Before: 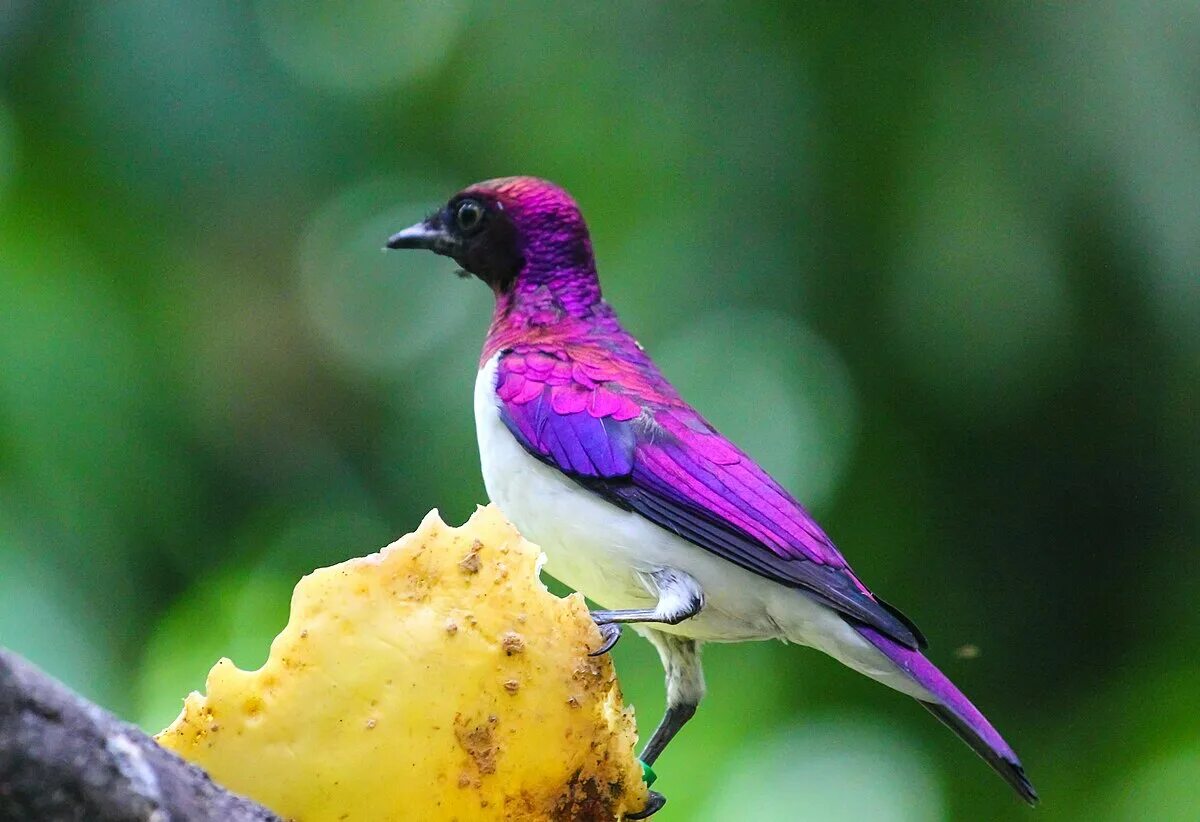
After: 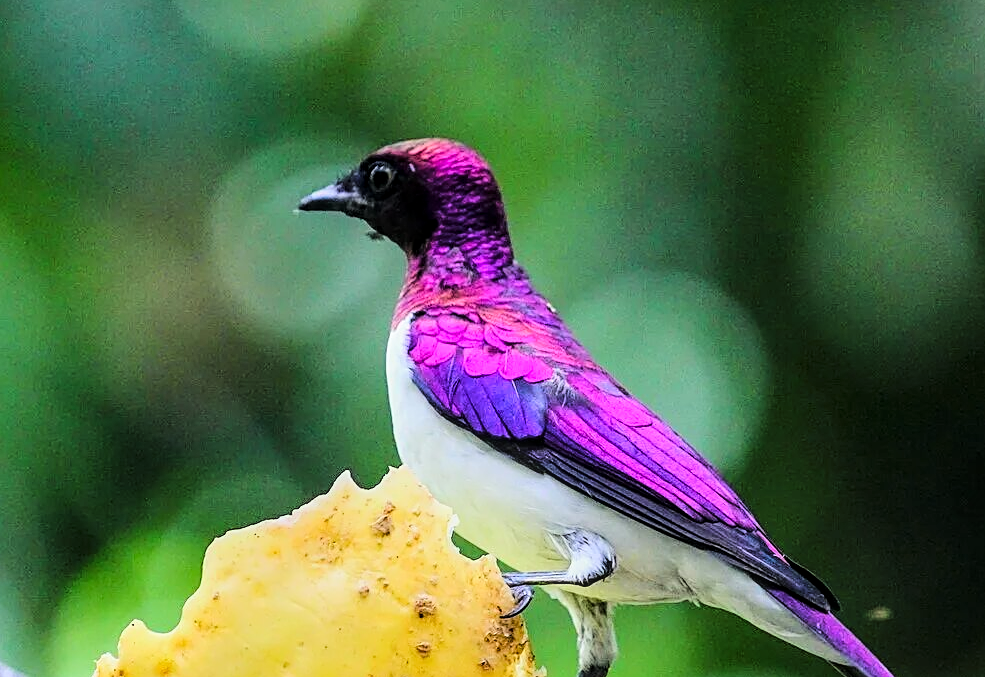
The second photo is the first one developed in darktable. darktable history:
sharpen: on, module defaults
tone curve: curves: ch0 [(0, 0) (0.049, 0.01) (0.154, 0.081) (0.491, 0.56) (0.739, 0.794) (0.992, 0.937)]; ch1 [(0, 0) (0.172, 0.123) (0.317, 0.272) (0.401, 0.422) (0.499, 0.497) (0.531, 0.54) (0.615, 0.603) (0.741, 0.783) (1, 1)]; ch2 [(0, 0) (0.411, 0.424) (0.462, 0.483) (0.544, 0.56) (0.686, 0.638) (1, 1)], color space Lab, linked channels, preserve colors none
local contrast: on, module defaults
exposure: compensate highlight preservation false
crop and rotate: left 7.364%, top 4.651%, right 10.529%, bottom 12.959%
